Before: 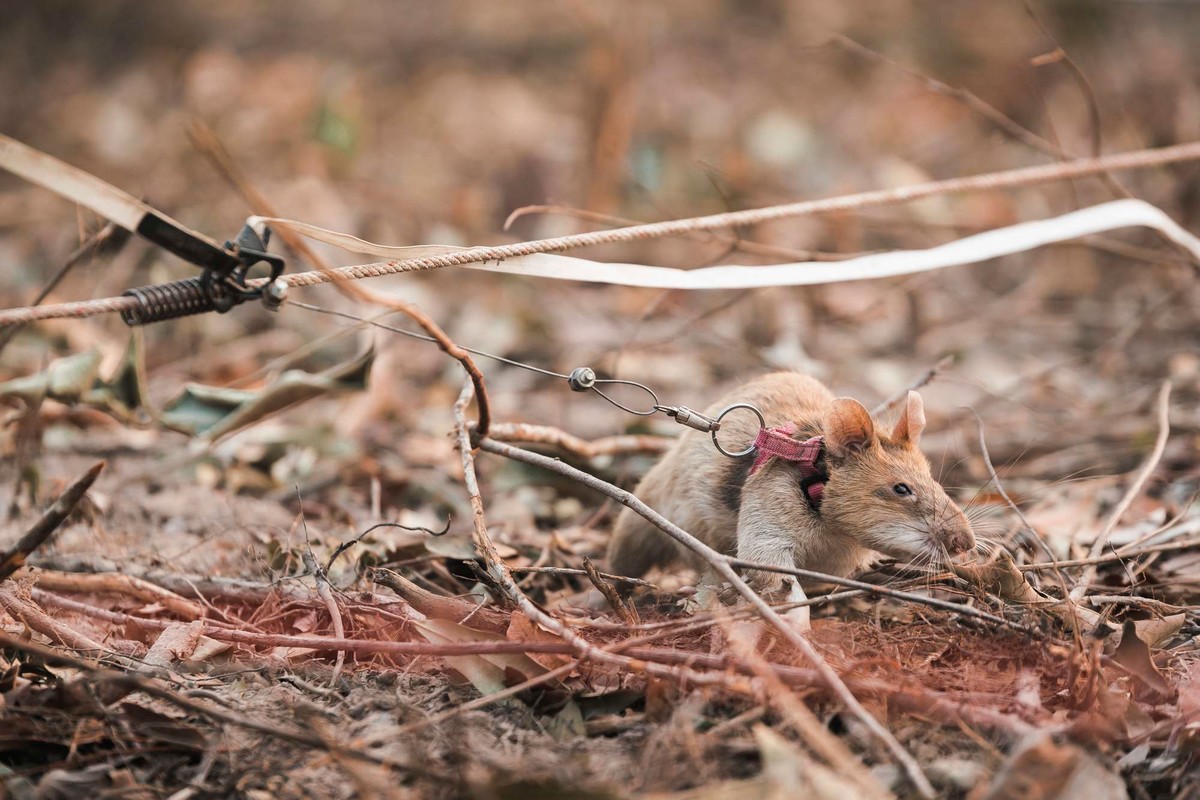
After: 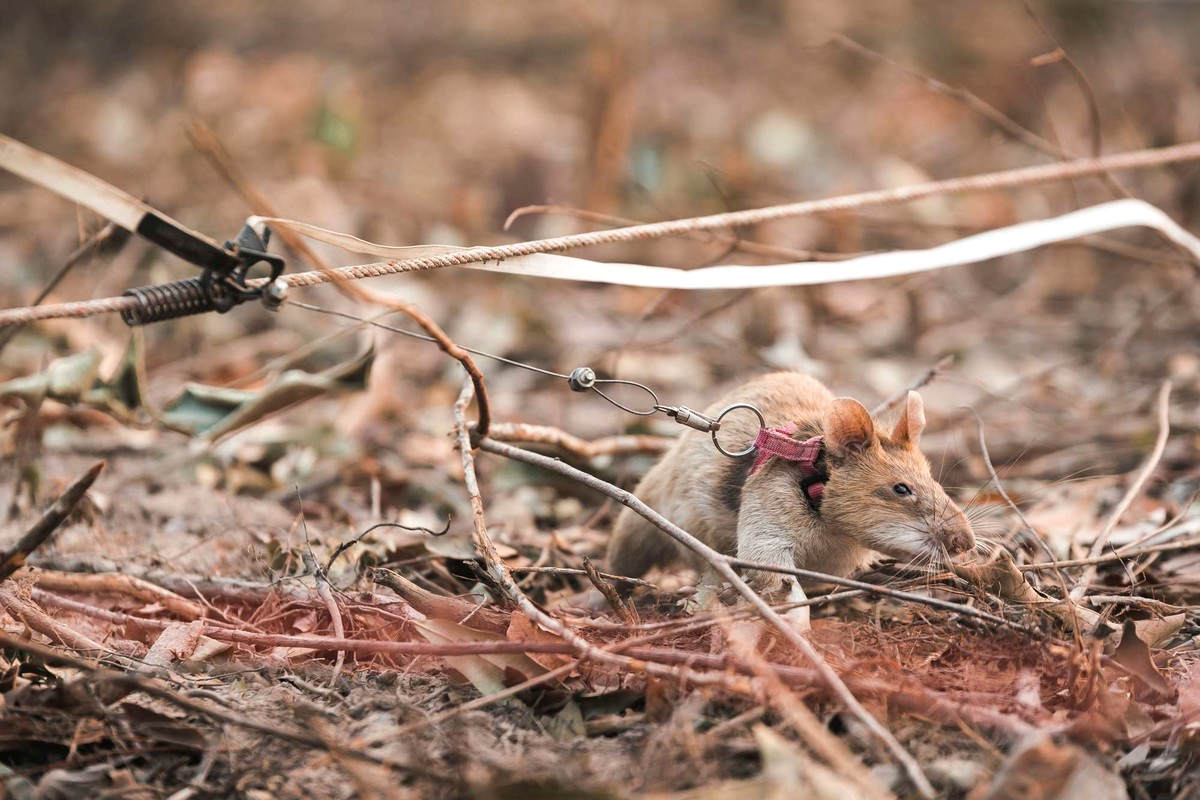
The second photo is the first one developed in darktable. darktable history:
shadows and highlights: shadows 53.14, soften with gaussian
exposure: exposure 0.167 EV, compensate highlight preservation false
